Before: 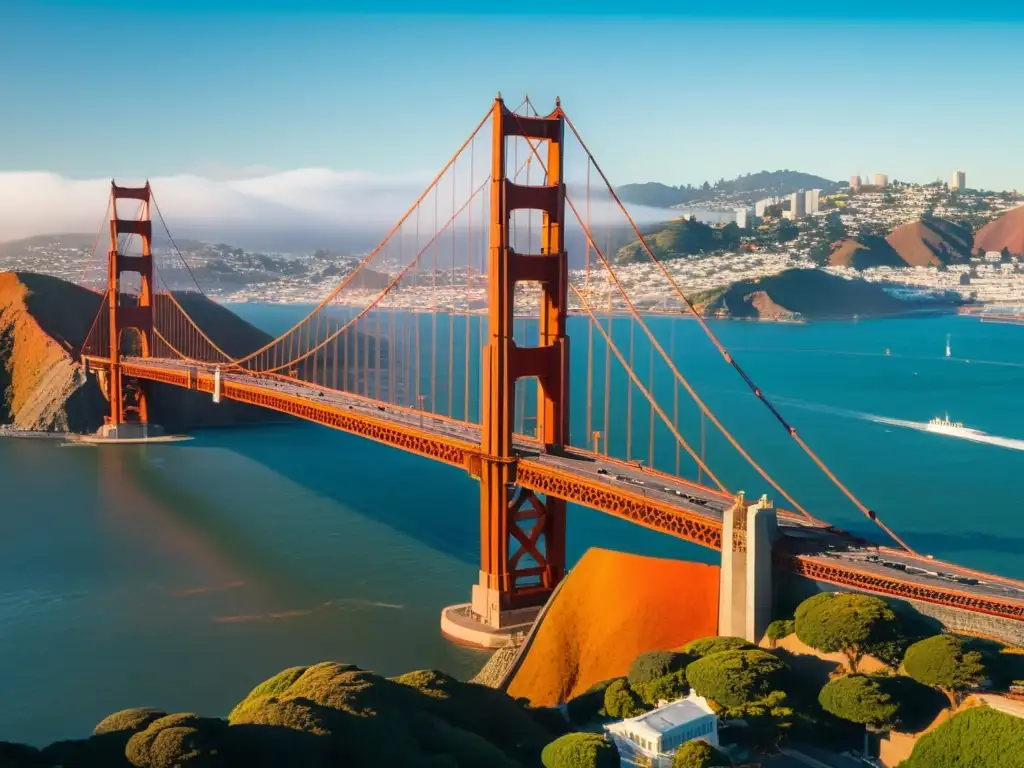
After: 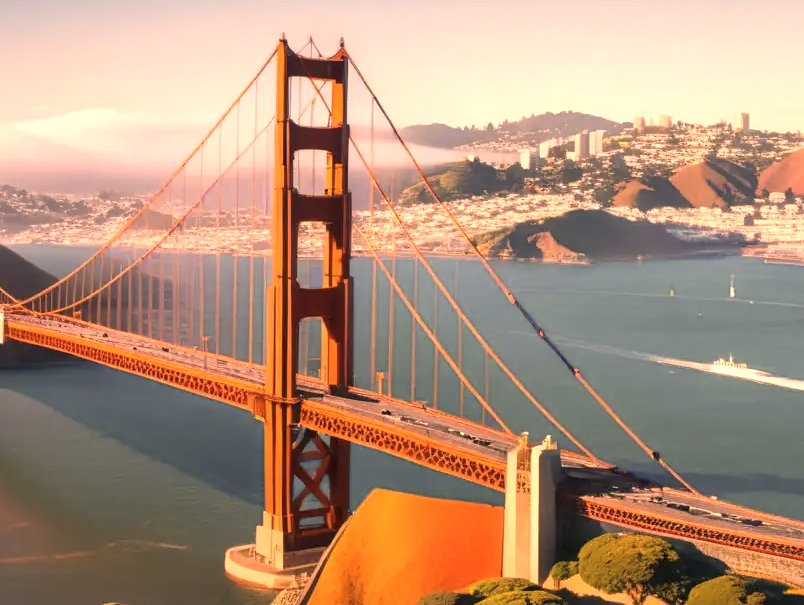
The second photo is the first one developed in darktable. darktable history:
color correction: highlights a* 39.74, highlights b* 39.99, saturation 0.695
crop and rotate: left 21.097%, top 7.717%, right 0.352%, bottom 13.405%
exposure: exposure 0.607 EV, compensate highlight preservation false
